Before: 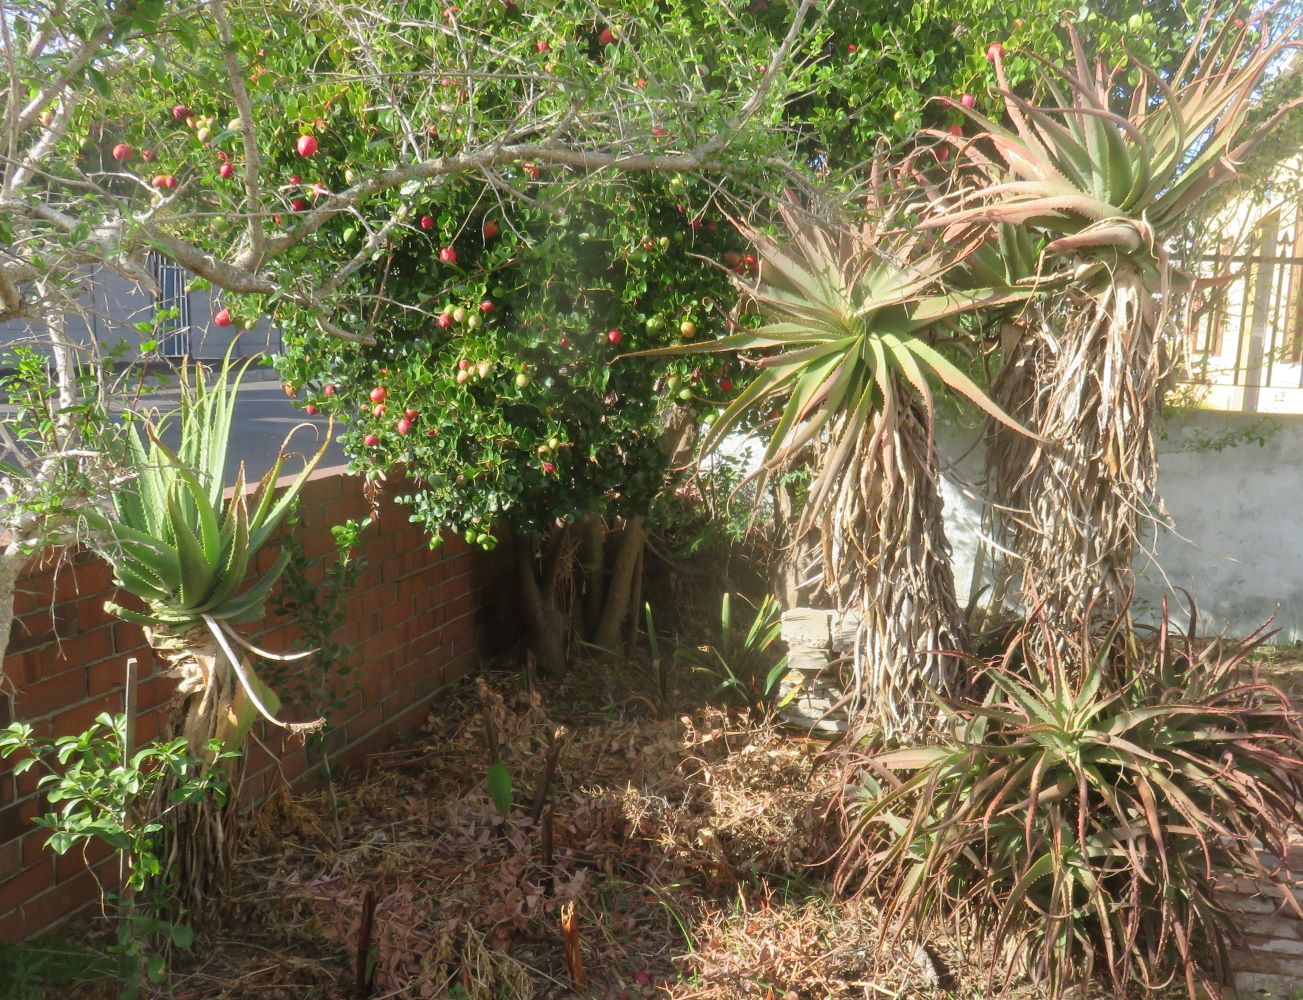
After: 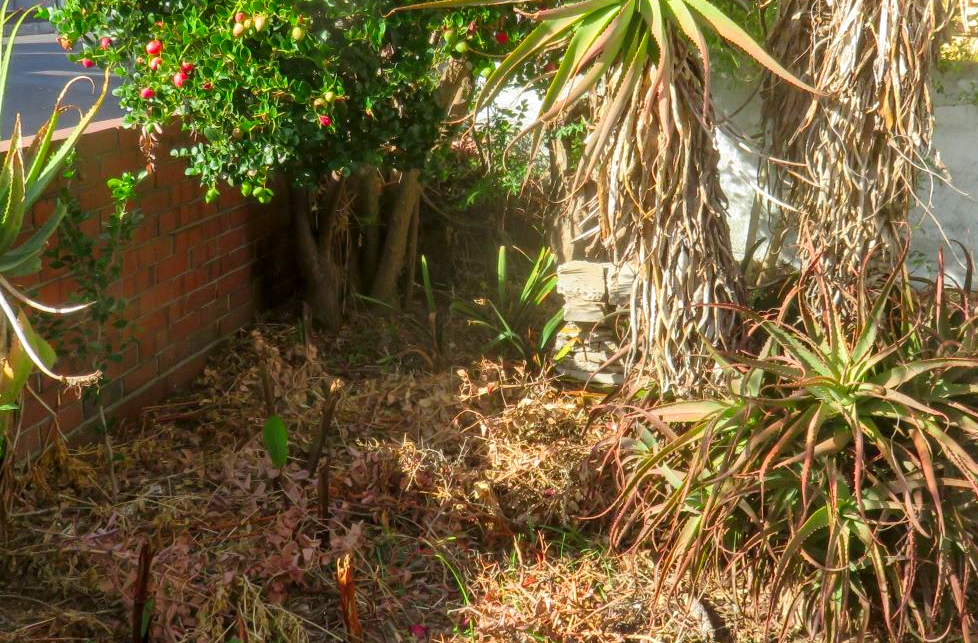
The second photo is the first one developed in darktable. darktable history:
crop and rotate: left 17.199%, top 34.734%, right 7.707%, bottom 0.906%
contrast brightness saturation: saturation 0.132
local contrast: highlights 23%, detail 130%
color correction: highlights b* -0.043, saturation 1.3
